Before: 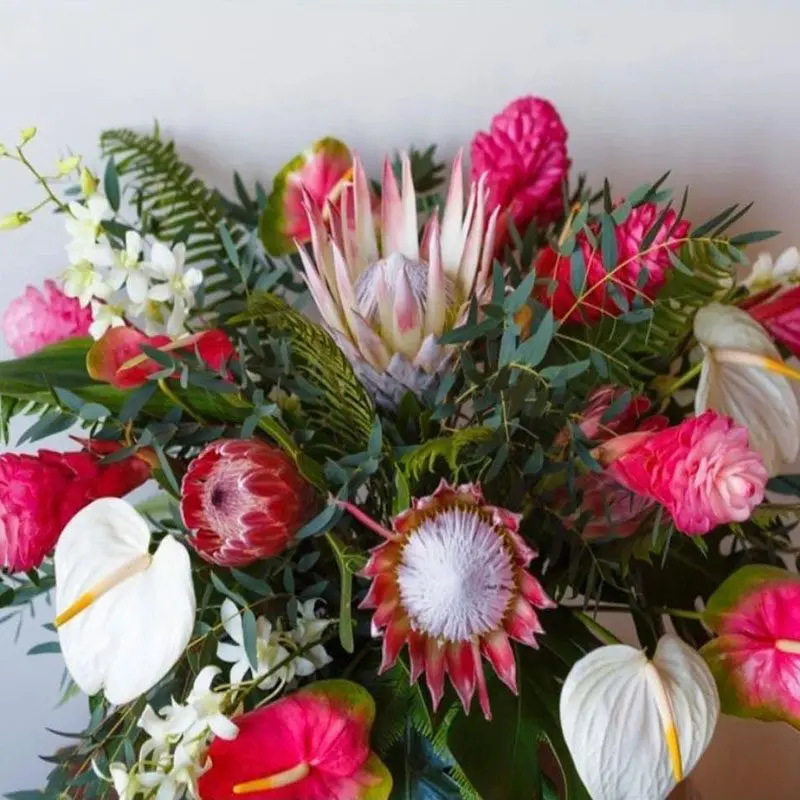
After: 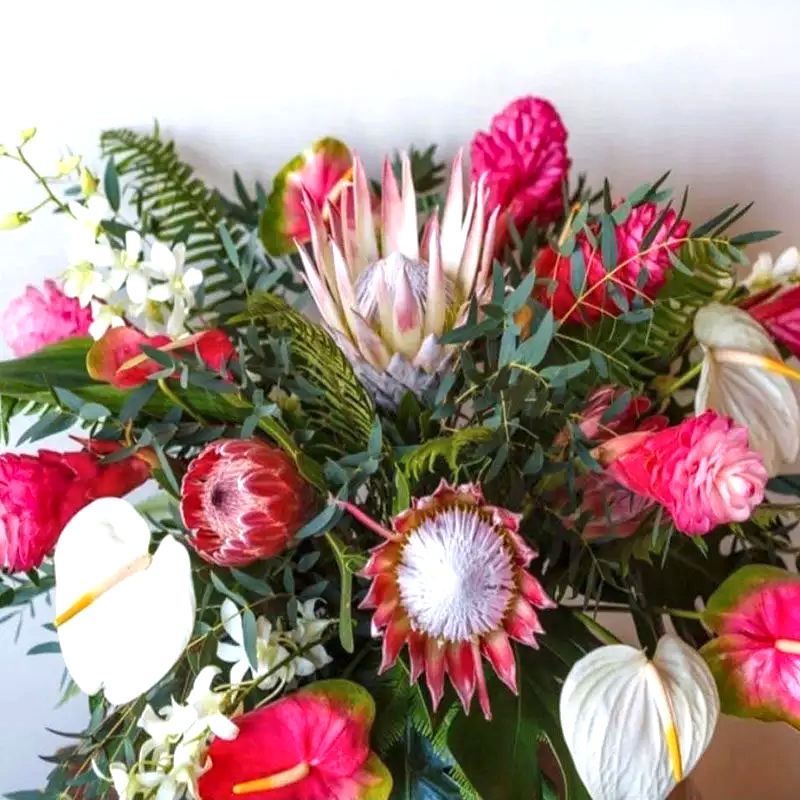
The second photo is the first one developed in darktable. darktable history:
local contrast: on, module defaults
exposure: black level correction 0, exposure 0.498 EV, compensate highlight preservation false
